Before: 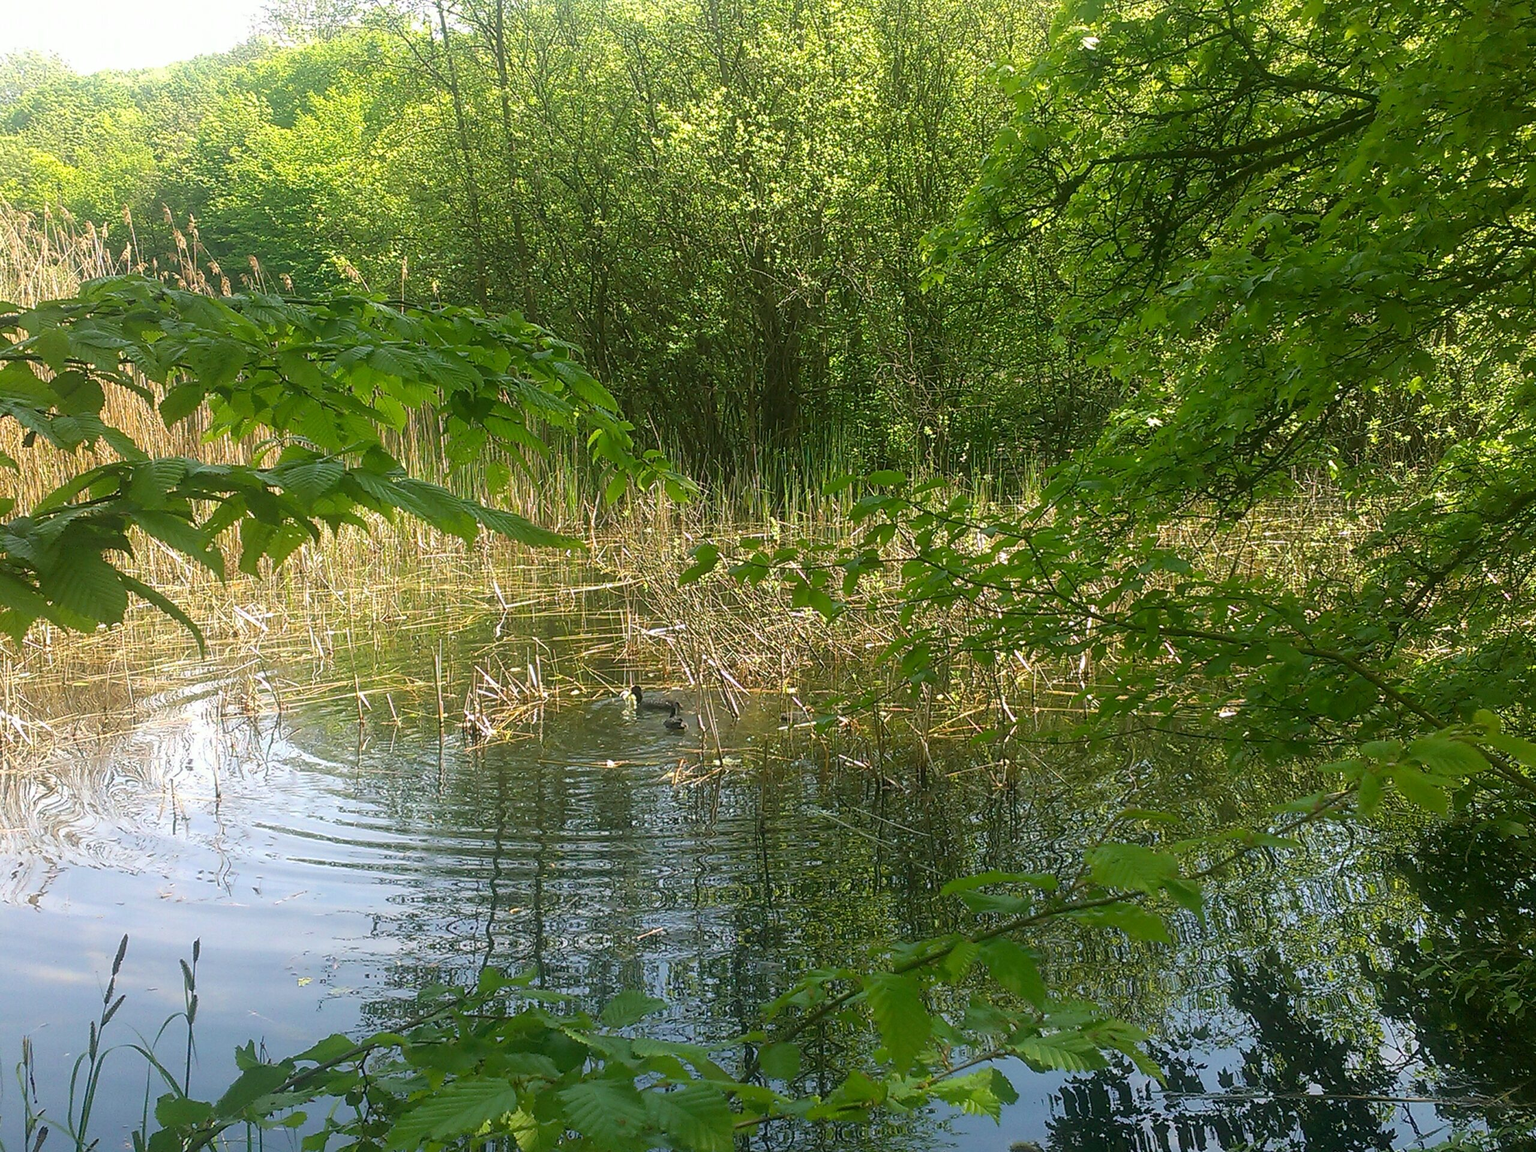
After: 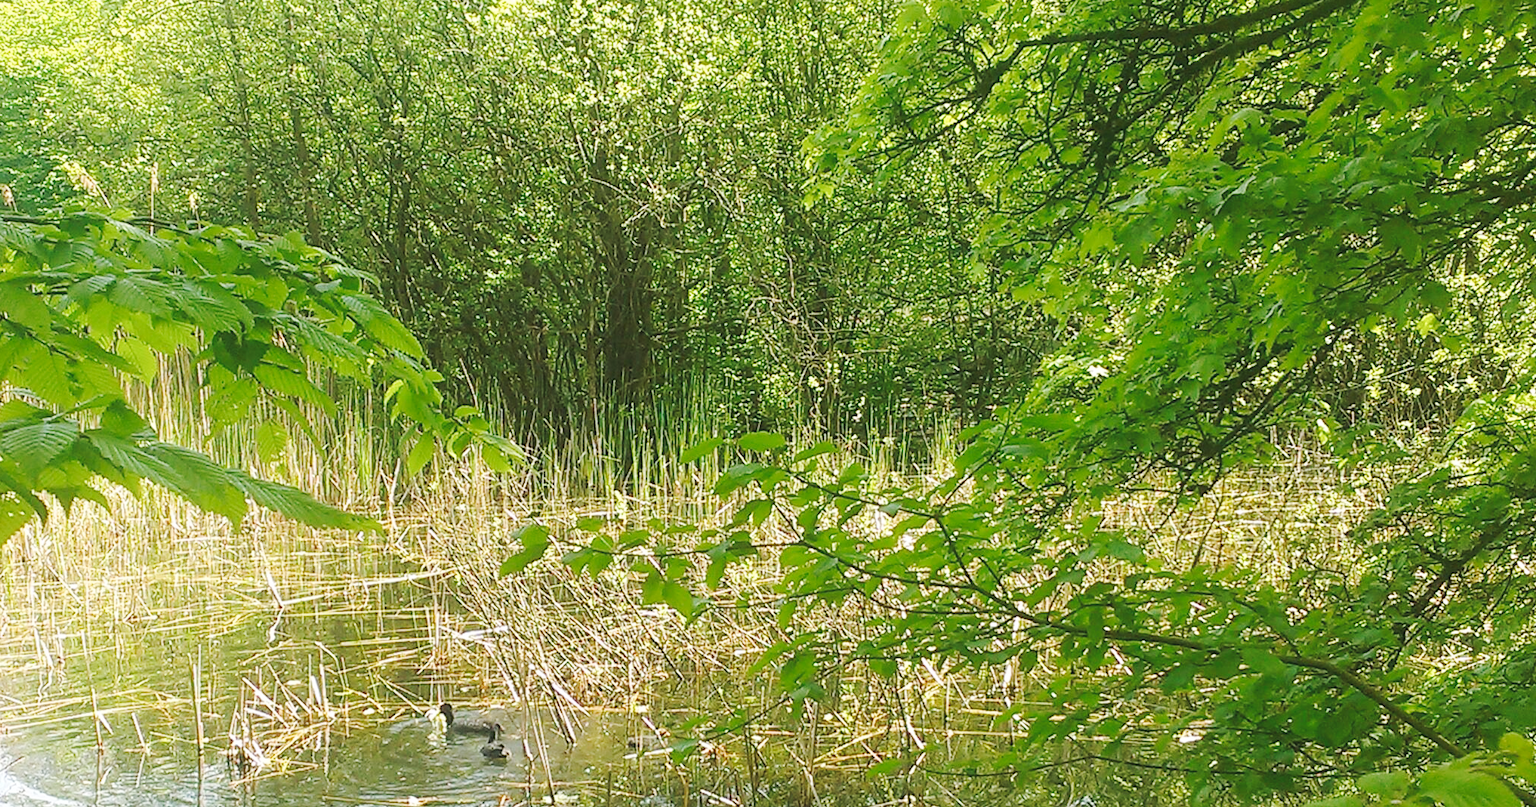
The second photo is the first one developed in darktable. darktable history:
base curve: curves: ch0 [(0, 0.007) (0.028, 0.063) (0.121, 0.311) (0.46, 0.743) (0.859, 0.957) (1, 1)], preserve colors none
crop: left 18.38%, top 11.092%, right 2.134%, bottom 33.217%
